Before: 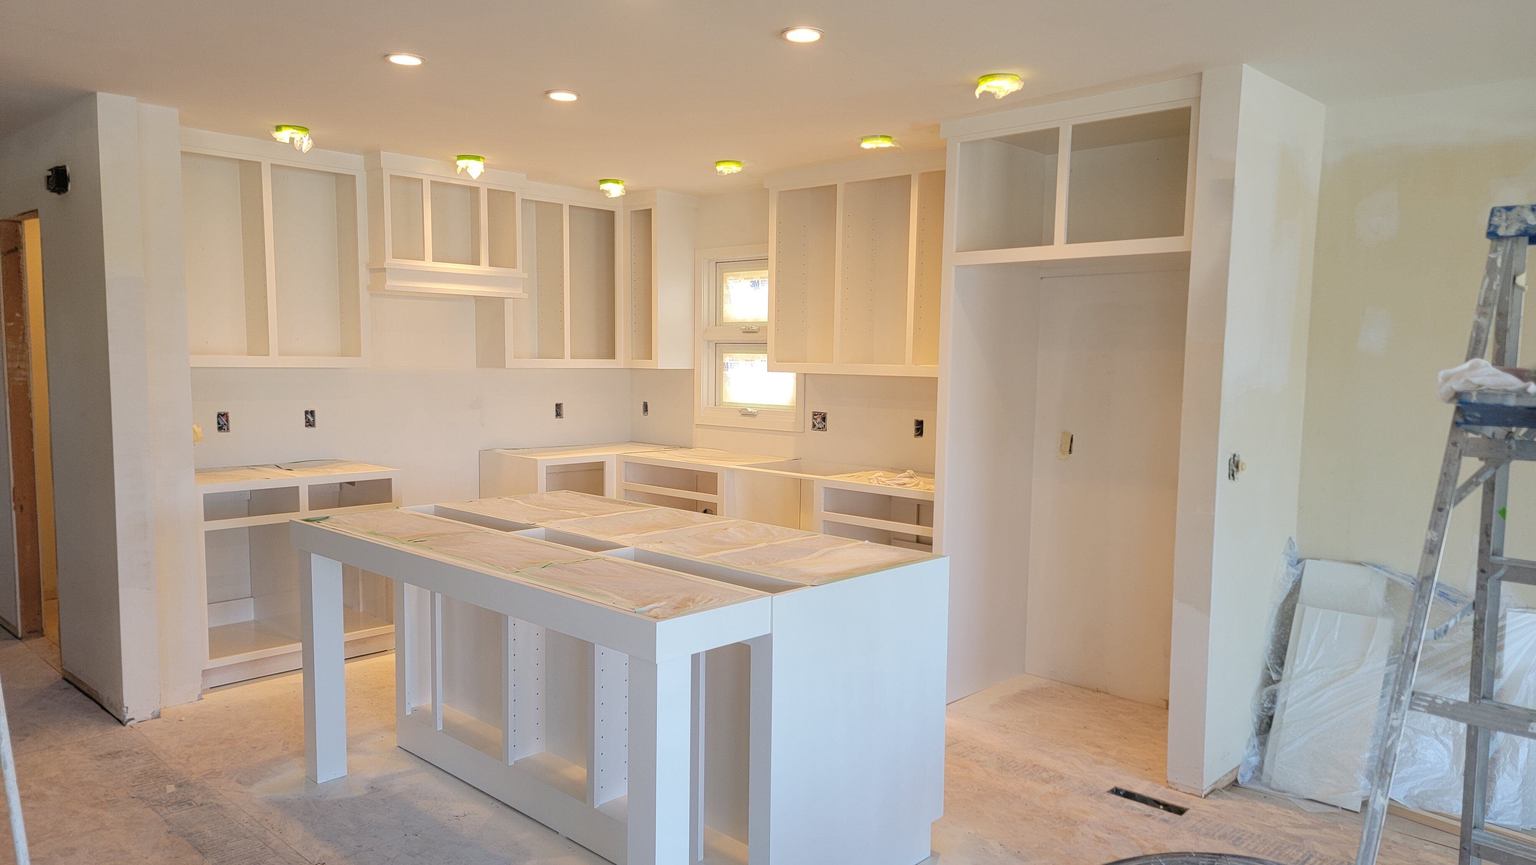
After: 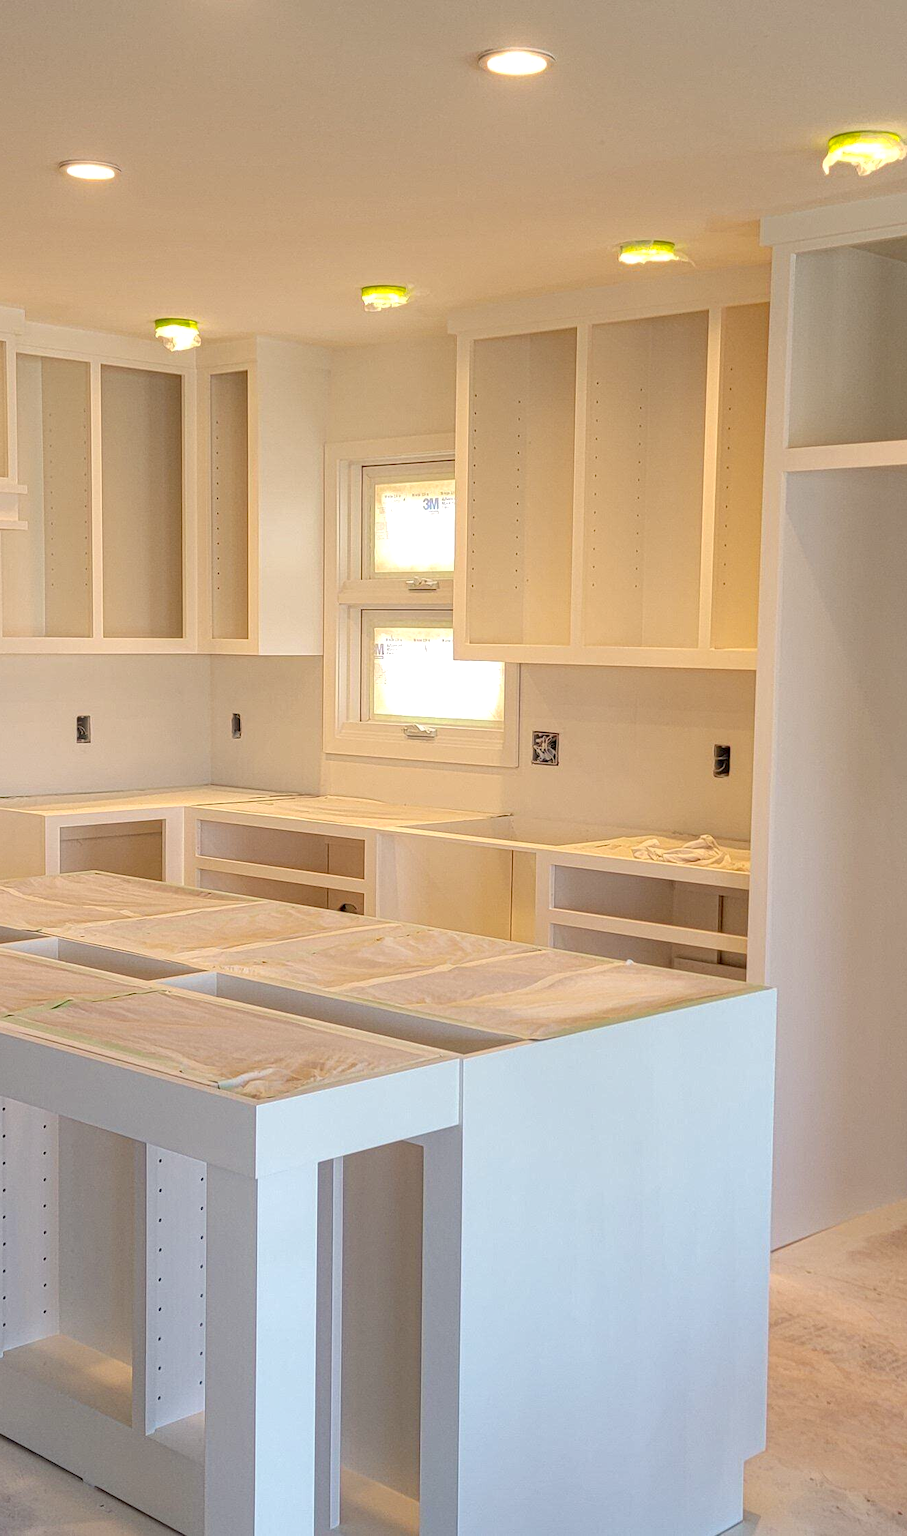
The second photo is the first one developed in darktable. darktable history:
white balance: red 1.009, blue 0.985
crop: left 33.36%, right 33.36%
haze removal: compatibility mode true, adaptive false
local contrast: on, module defaults
